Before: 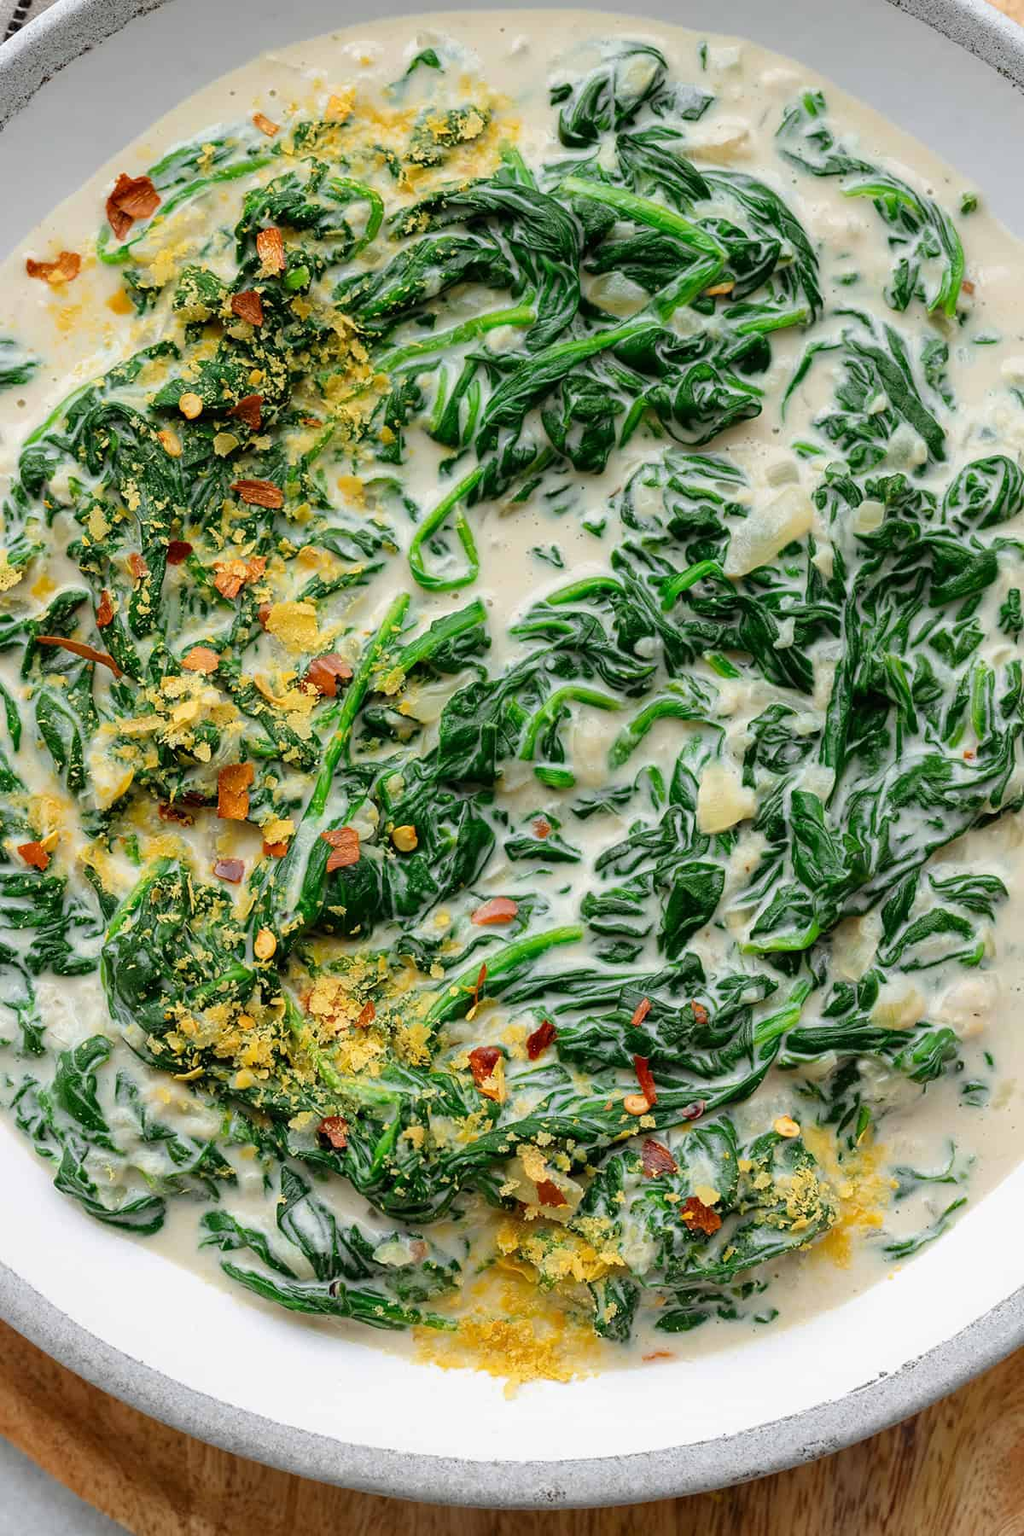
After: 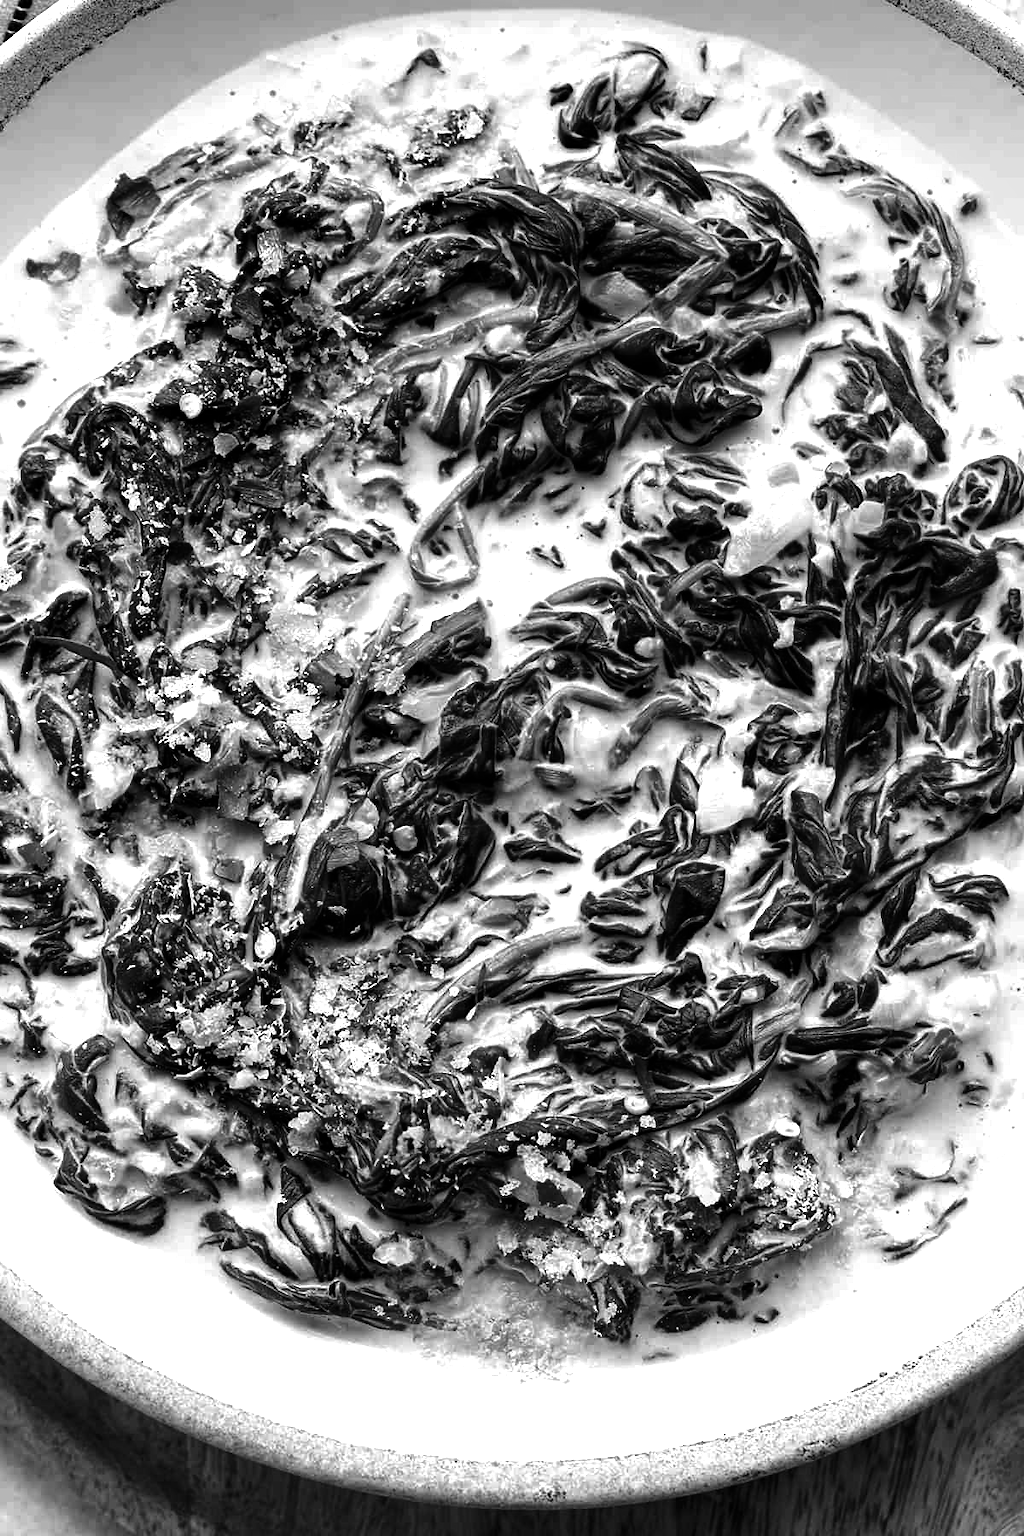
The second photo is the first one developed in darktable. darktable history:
tone equalizer: -8 EV -0.417 EV, -7 EV -0.389 EV, -6 EV -0.333 EV, -5 EV -0.222 EV, -3 EV 0.222 EV, -2 EV 0.333 EV, -1 EV 0.389 EV, +0 EV 0.417 EV, edges refinement/feathering 500, mask exposure compensation -1.57 EV, preserve details no
monochrome: a -35.87, b 49.73, size 1.7
exposure: exposure 0.375 EV, compensate highlight preservation false
contrast brightness saturation: brightness -0.52
